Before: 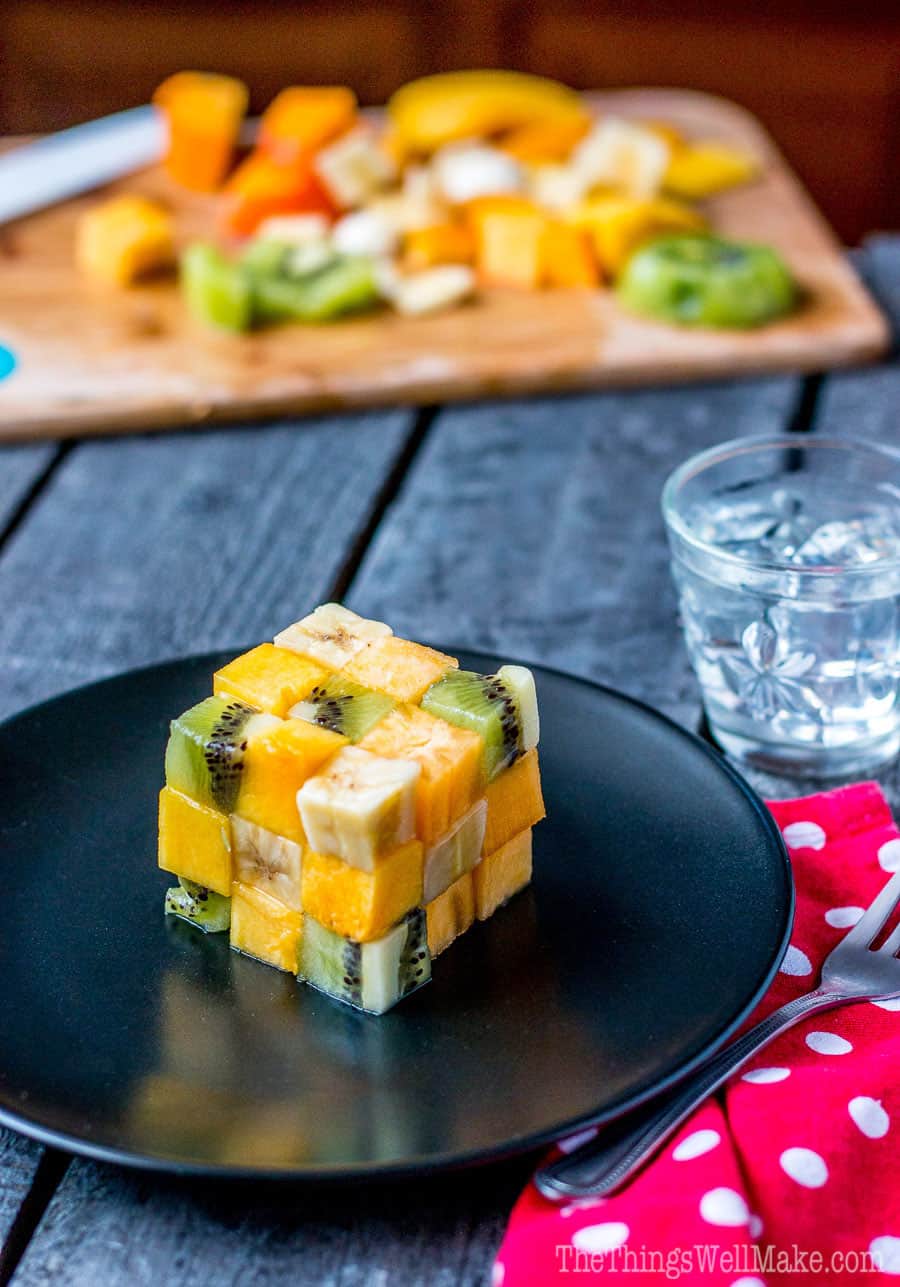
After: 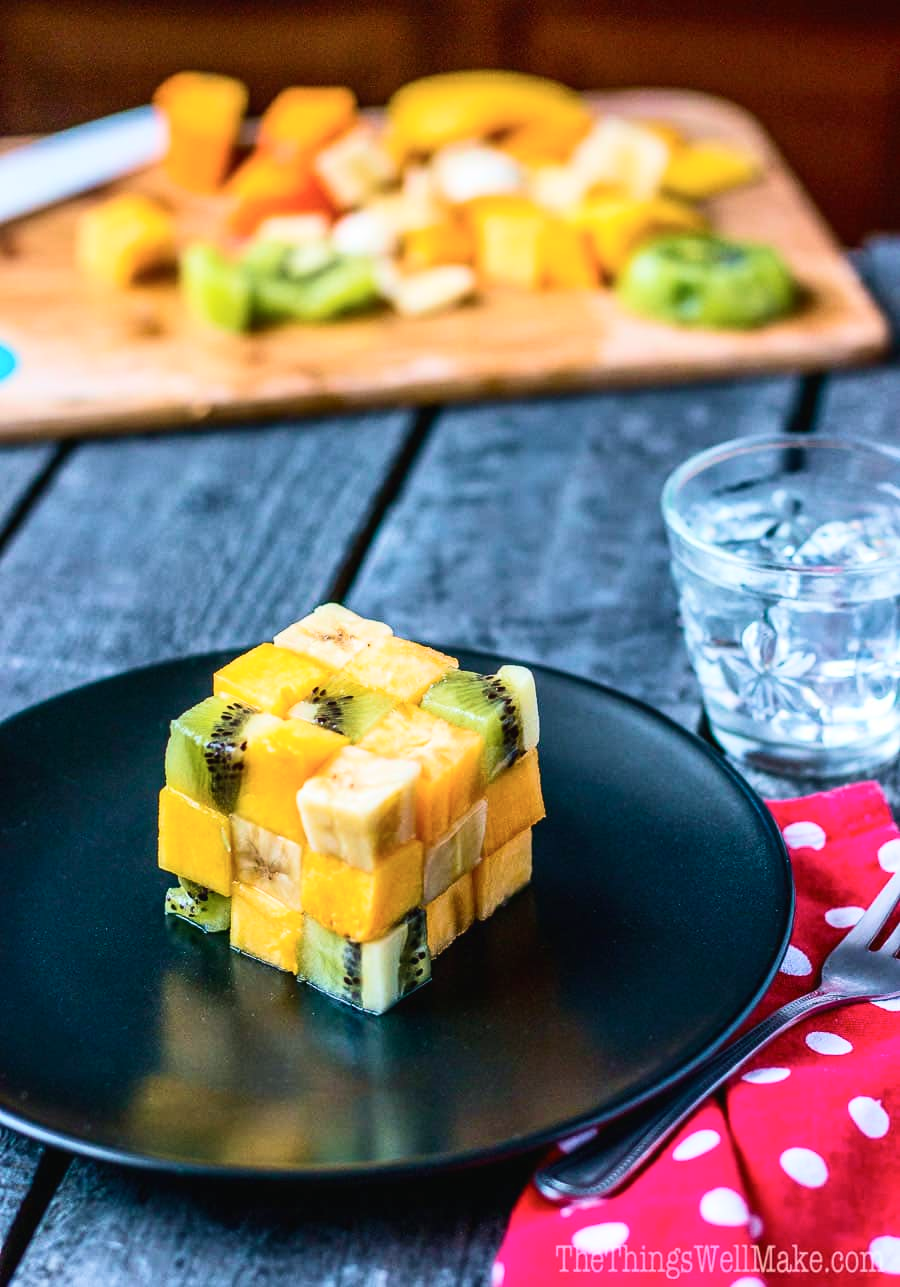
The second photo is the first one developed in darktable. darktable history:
velvia: on, module defaults
color balance rgb: shadows lift › chroma 2.019%, shadows lift › hue 134.79°, global offset › luminance 0.23%, global offset › hue 171.62°, linear chroma grading › global chroma 0.865%, perceptual saturation grading › global saturation 0.808%, global vibrance 14.76%
contrast brightness saturation: contrast 0.236, brightness 0.088
